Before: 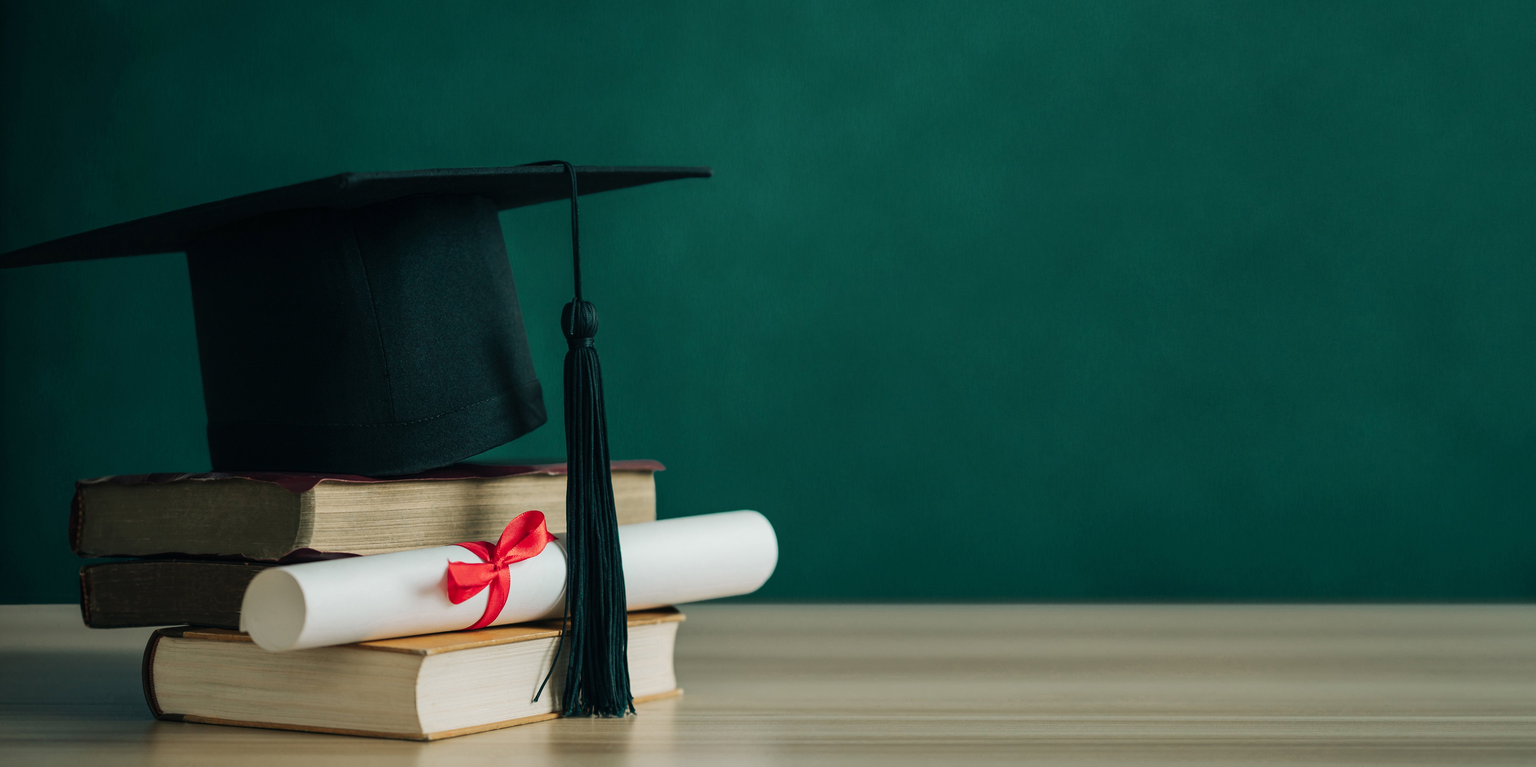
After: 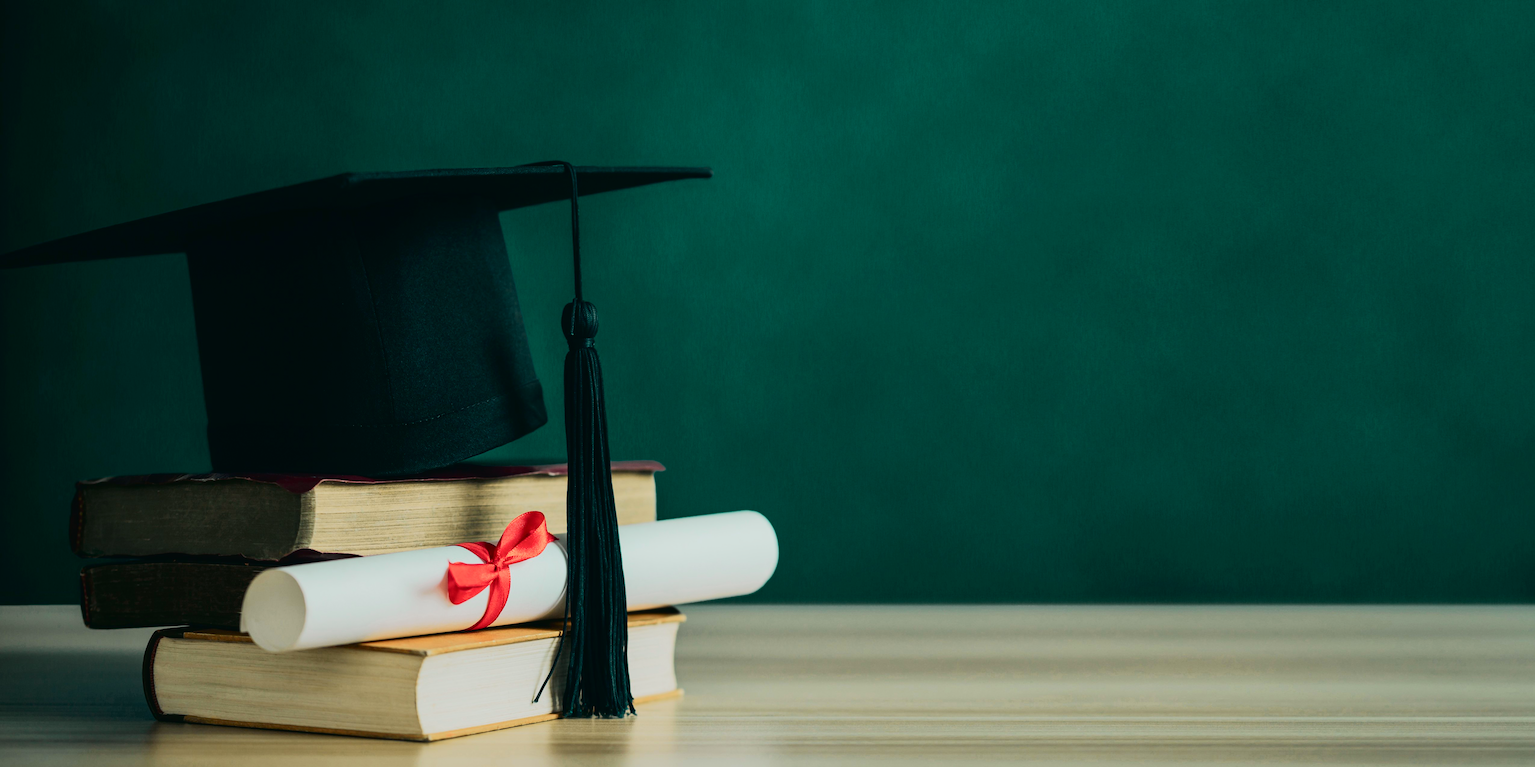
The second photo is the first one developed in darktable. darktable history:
tone curve: curves: ch0 [(0, 0.017) (0.091, 0.046) (0.298, 0.287) (0.439, 0.482) (0.64, 0.729) (0.785, 0.817) (0.995, 0.917)]; ch1 [(0, 0) (0.384, 0.365) (0.463, 0.447) (0.486, 0.474) (0.503, 0.497) (0.526, 0.52) (0.555, 0.564) (0.578, 0.595) (0.638, 0.644) (0.766, 0.773) (1, 1)]; ch2 [(0, 0) (0.374, 0.344) (0.449, 0.434) (0.501, 0.501) (0.528, 0.519) (0.569, 0.589) (0.61, 0.646) (0.666, 0.688) (1, 1)], color space Lab, independent channels, preserve colors none
